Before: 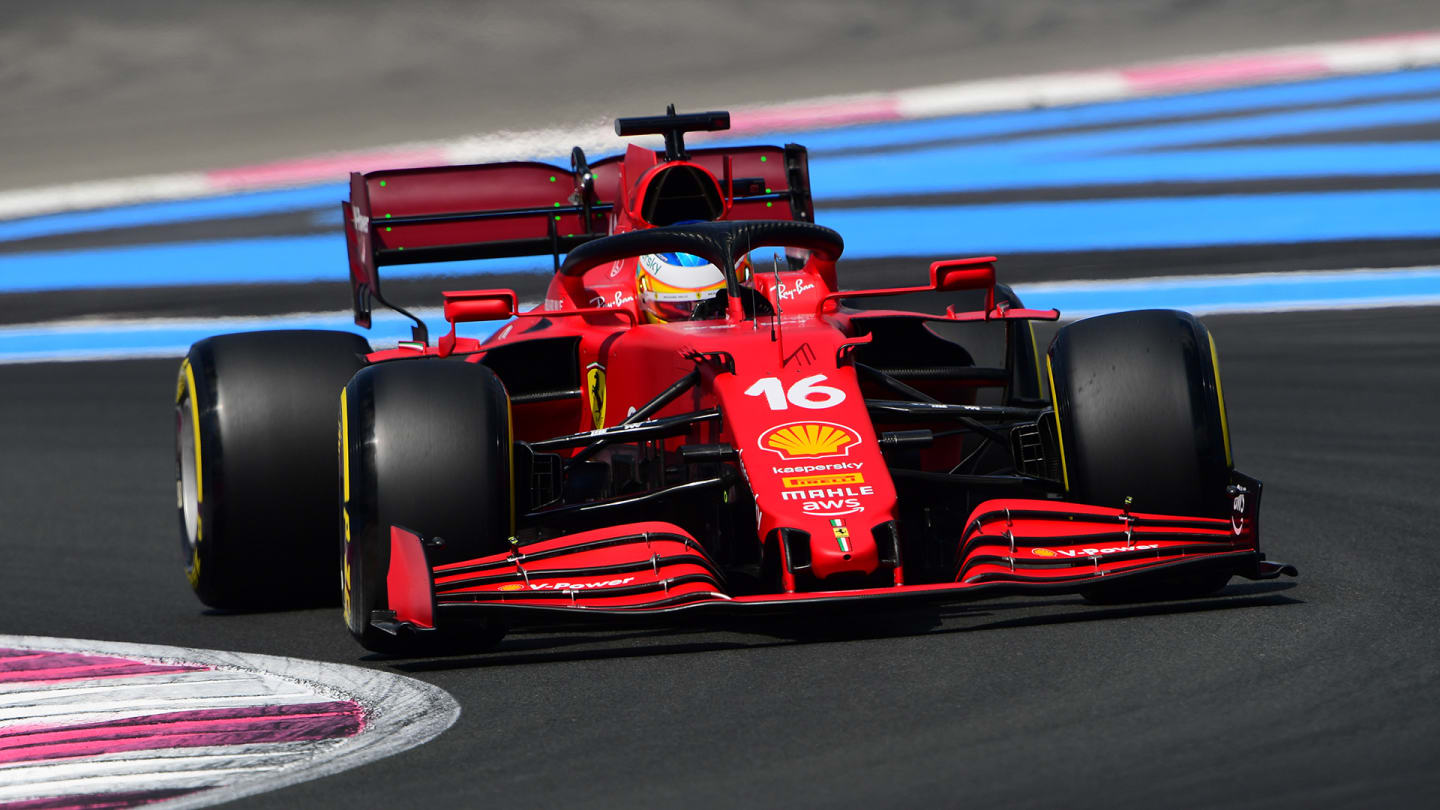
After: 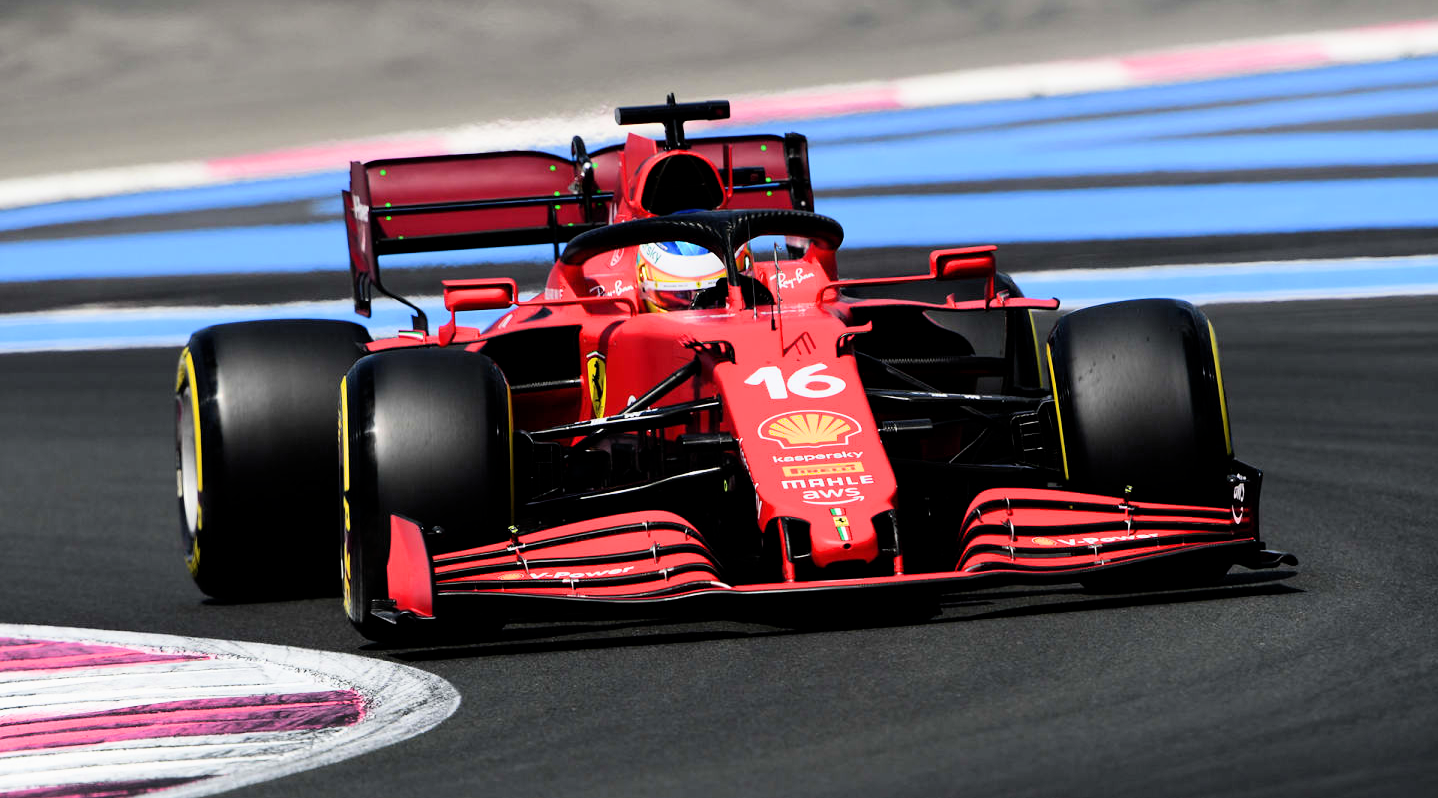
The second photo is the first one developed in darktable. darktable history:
exposure: black level correction 0, exposure 0.701 EV, compensate exposure bias true, compensate highlight preservation false
crop: top 1.398%, right 0.116%
filmic rgb: middle gray luminance 12.47%, black relative exposure -10.21 EV, white relative exposure 3.47 EV, target black luminance 0%, hardness 5.75, latitude 44.75%, contrast 1.227, highlights saturation mix 6.32%, shadows ↔ highlights balance 26.41%
